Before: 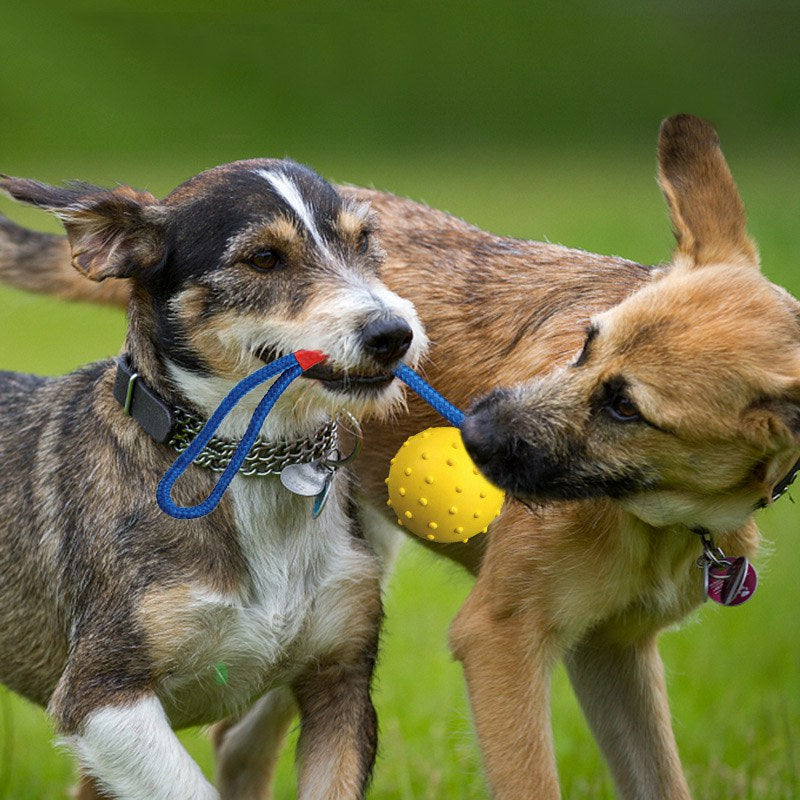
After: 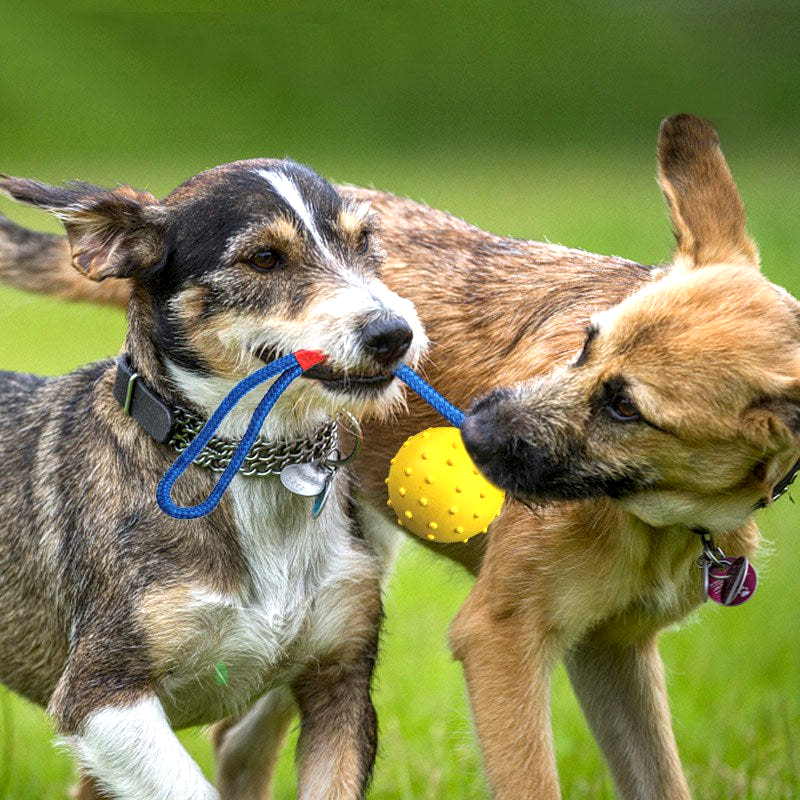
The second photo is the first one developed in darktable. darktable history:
local contrast: on, module defaults
exposure: exposure 0.566 EV, compensate highlight preservation false
